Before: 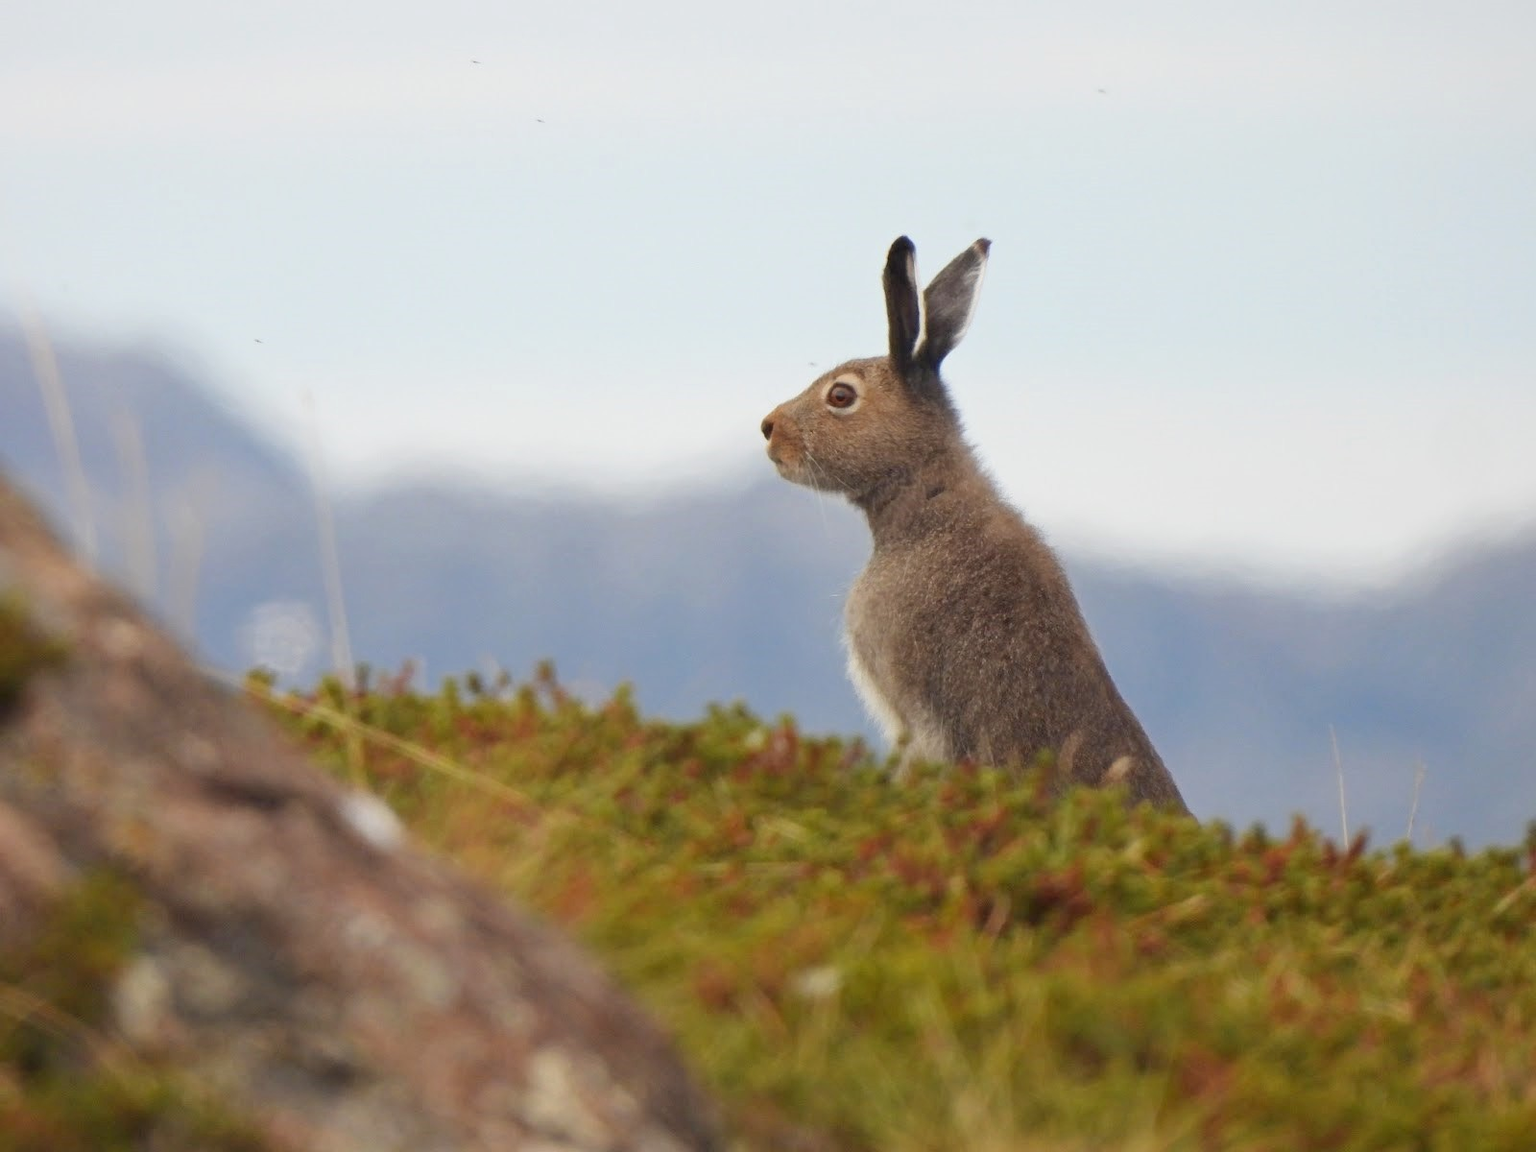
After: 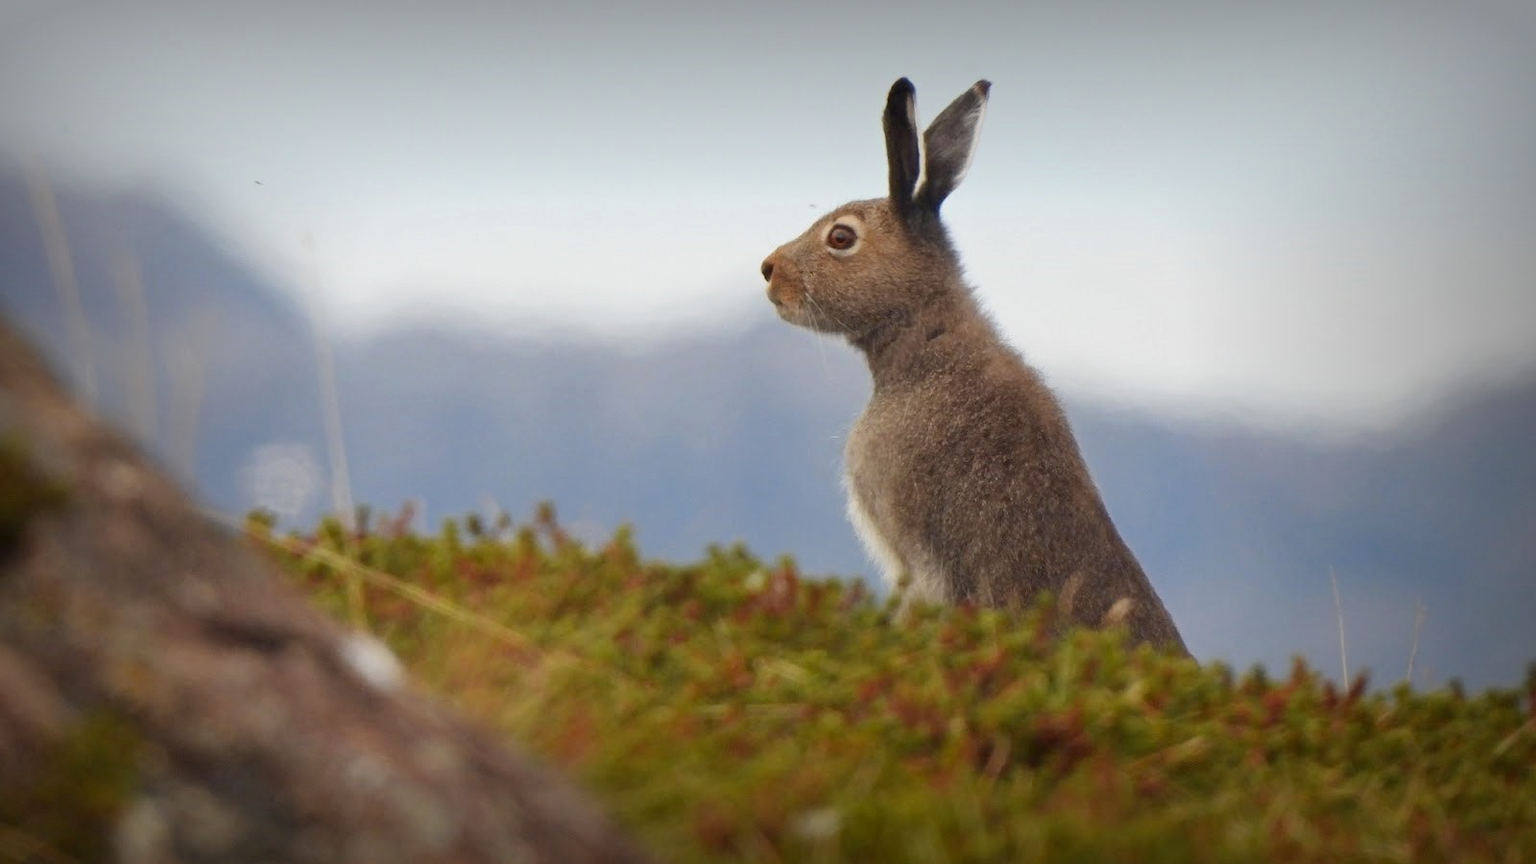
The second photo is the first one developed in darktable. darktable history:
vignetting: fall-off start 53.2%, brightness -0.594, saturation 0, automatic ratio true, width/height ratio 1.313, shape 0.22, unbound false
contrast brightness saturation: contrast 0.03, brightness -0.04
crop: top 13.819%, bottom 11.169%
